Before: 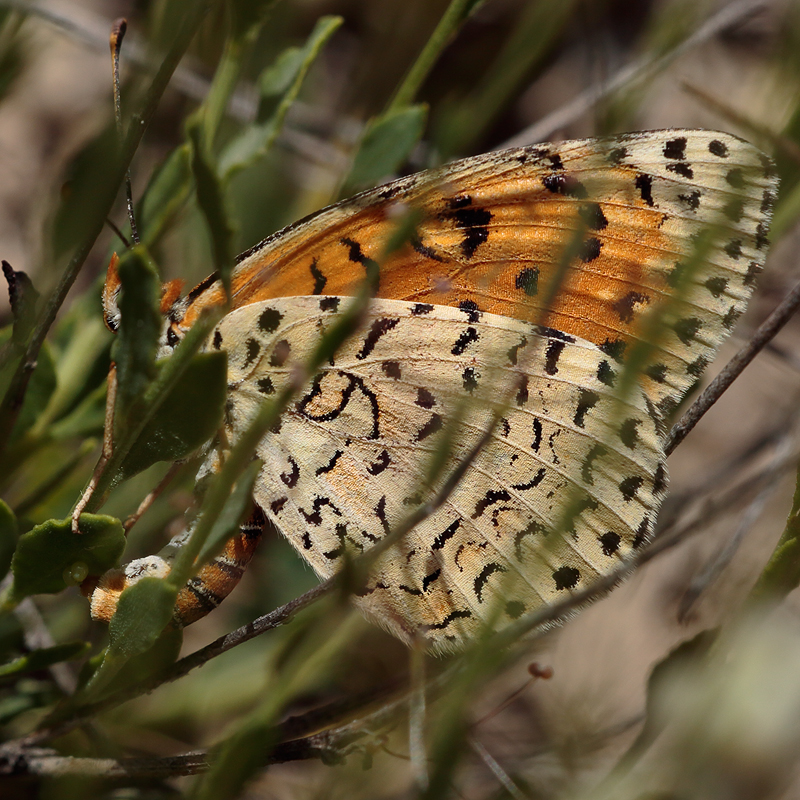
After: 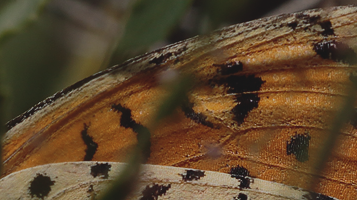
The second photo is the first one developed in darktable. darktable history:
exposure: black level correction -0.016, exposure -1.018 EV, compensate highlight preservation false
crop: left 28.64%, top 16.832%, right 26.637%, bottom 58.055%
